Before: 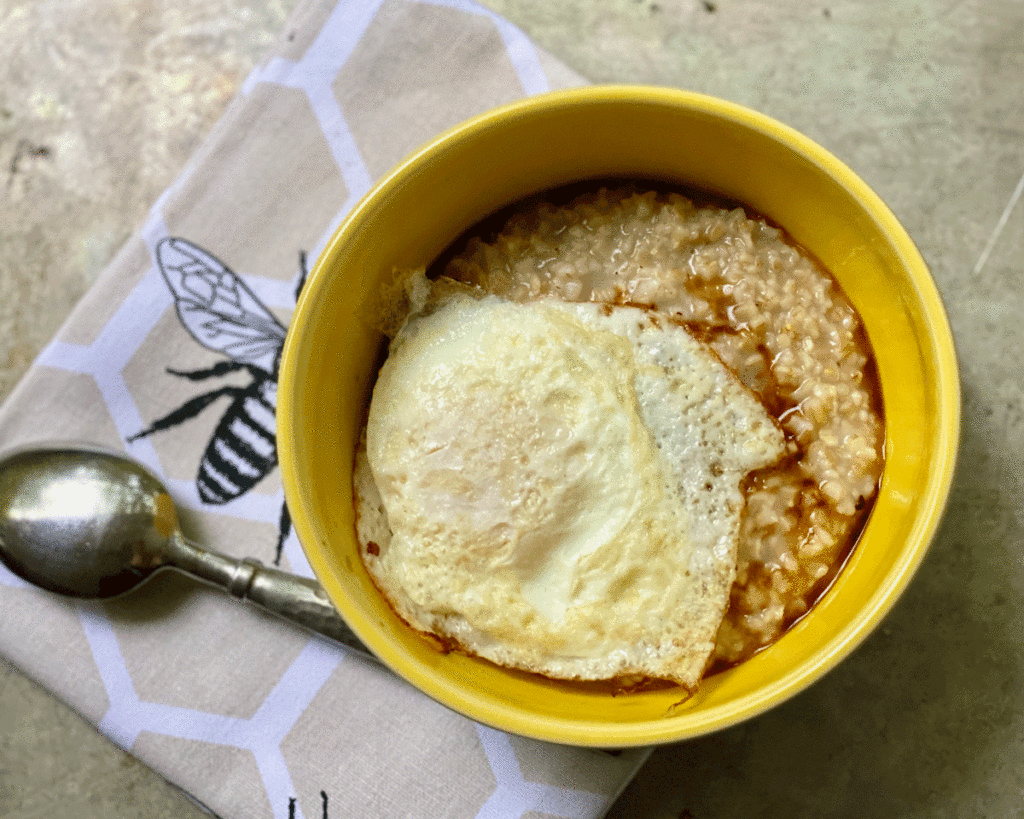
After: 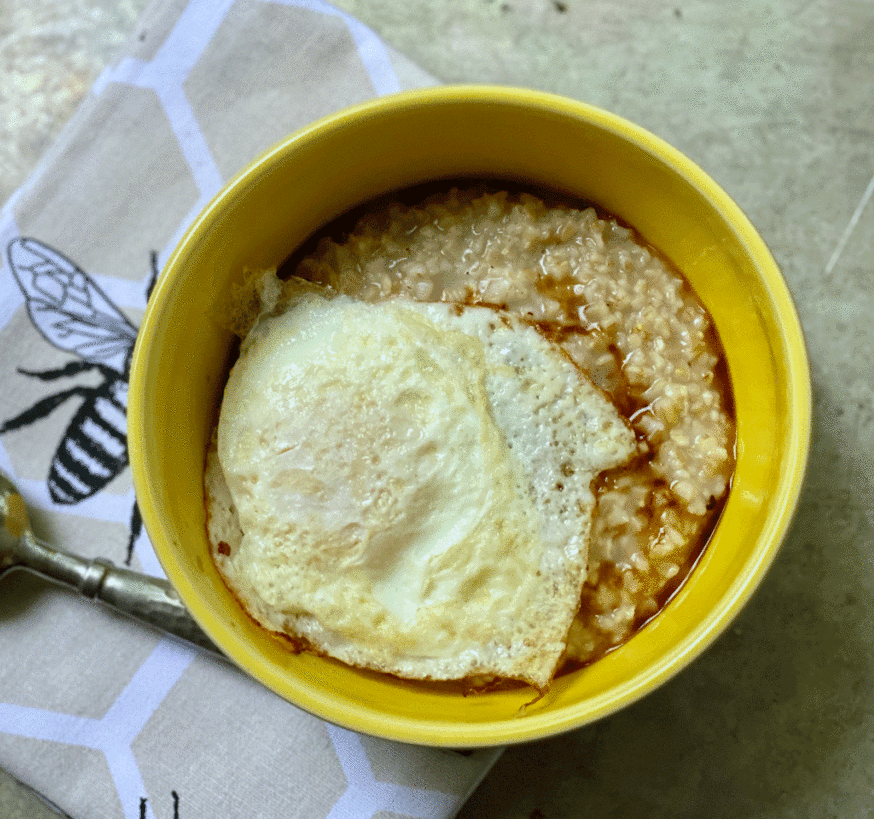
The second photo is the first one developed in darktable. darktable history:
white balance: red 0.925, blue 1.046
crop and rotate: left 14.584%
